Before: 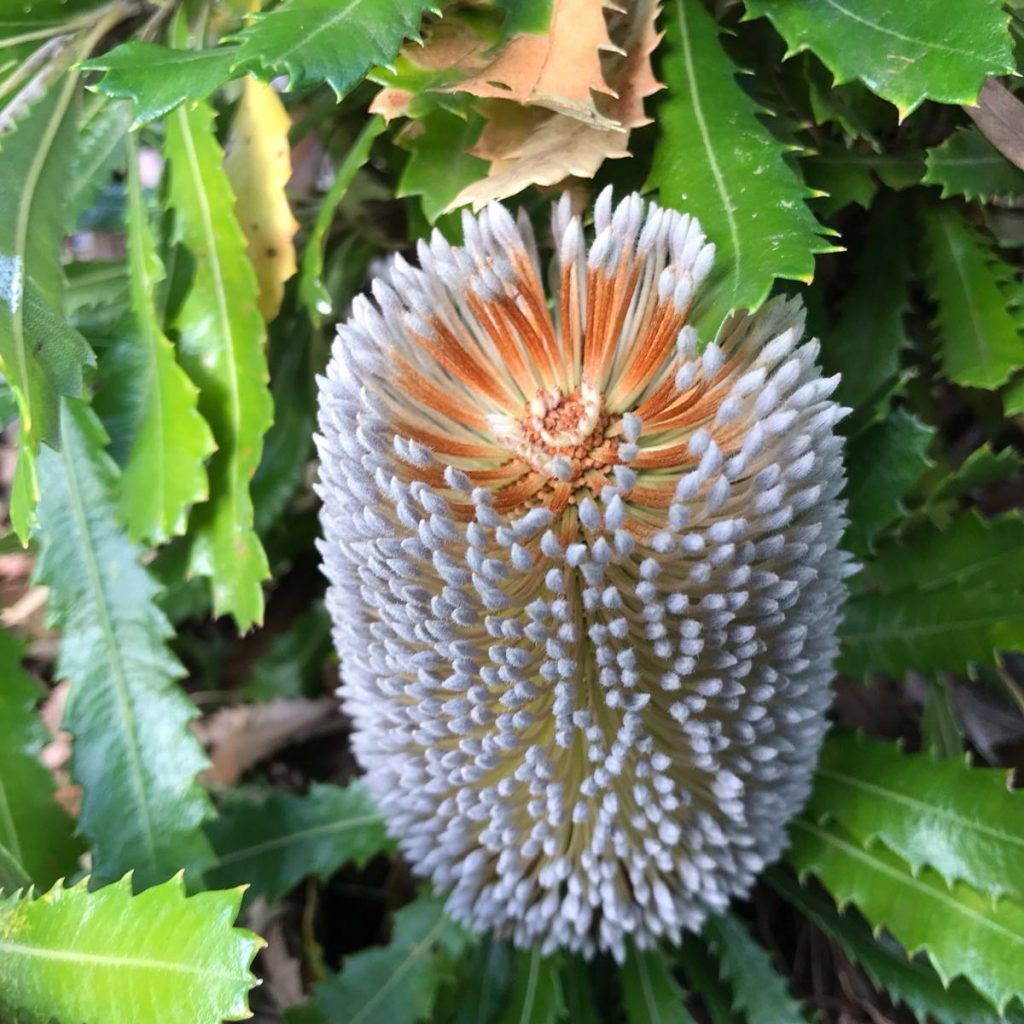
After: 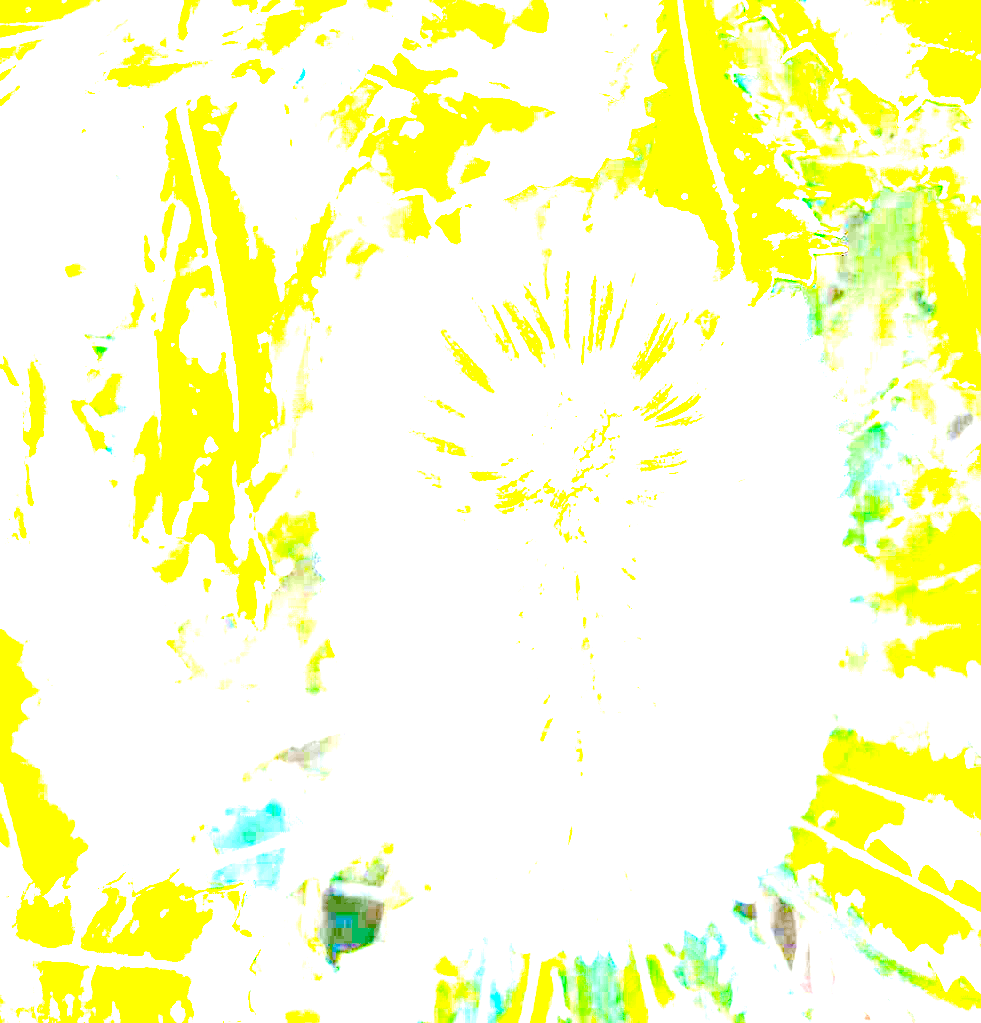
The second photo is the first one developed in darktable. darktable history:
exposure: exposure 8 EV, compensate highlight preservation false
crop: right 4.126%, bottom 0.031%
color balance rgb: perceptual saturation grading › global saturation 30%, global vibrance 20%
white balance: red 0.967, blue 1.119, emerald 0.756
